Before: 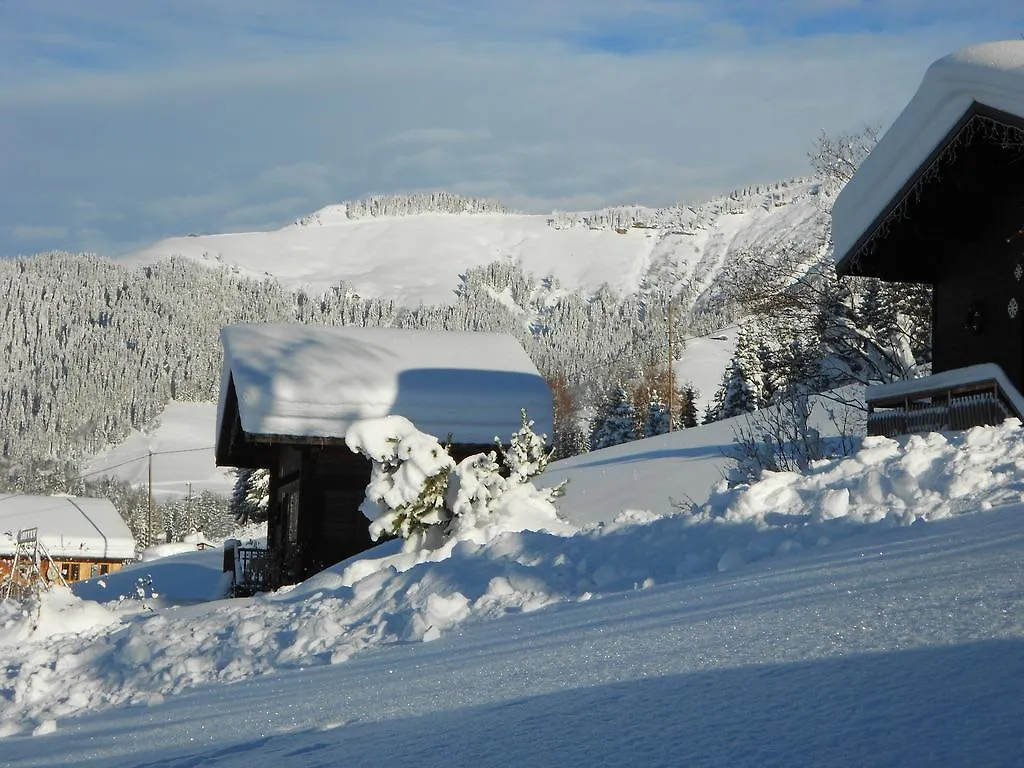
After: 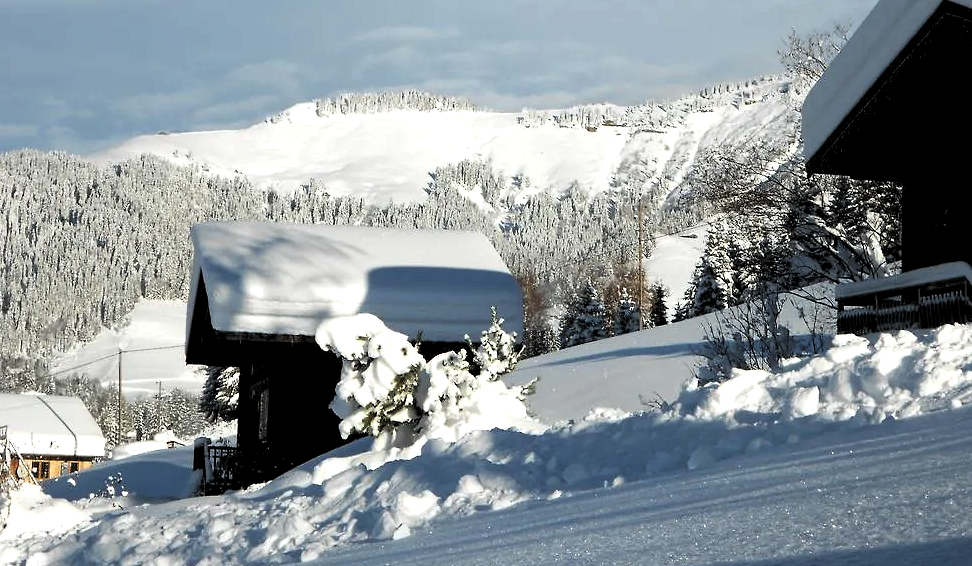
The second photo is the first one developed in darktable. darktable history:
exposure: exposure 0.605 EV, compensate exposure bias true, compensate highlight preservation false
crop and rotate: left 2.99%, top 13.371%, right 2.081%, bottom 12.889%
contrast brightness saturation: contrast 0.01, saturation -0.051
levels: mode automatic, black 8.58%, levels [0.044, 0.475, 0.791]
